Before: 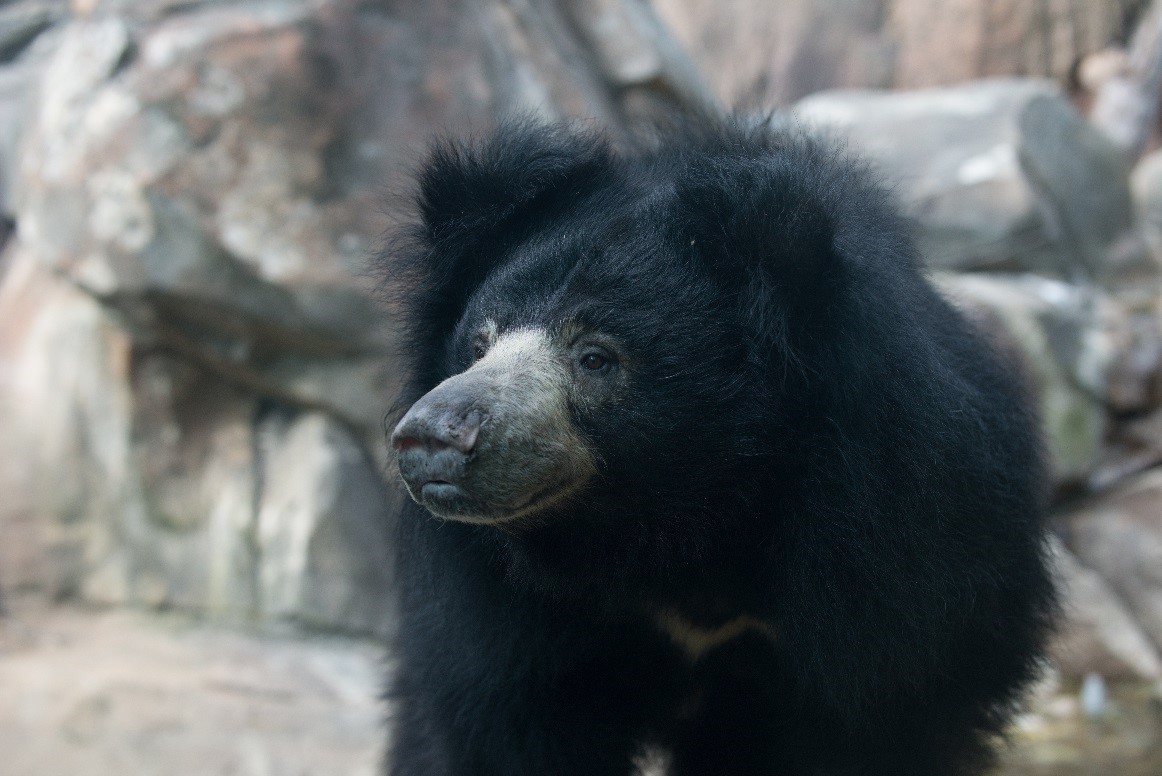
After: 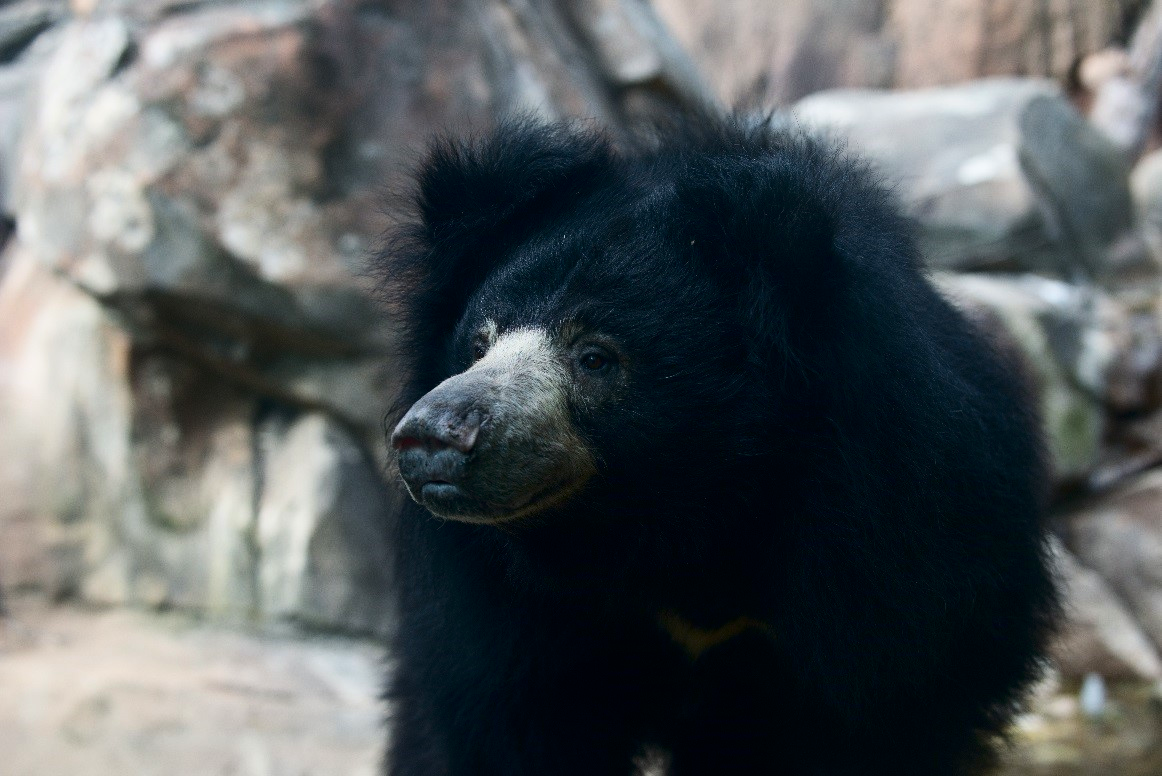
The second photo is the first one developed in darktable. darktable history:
contrast brightness saturation: contrast 0.21, brightness -0.11, saturation 0.21
